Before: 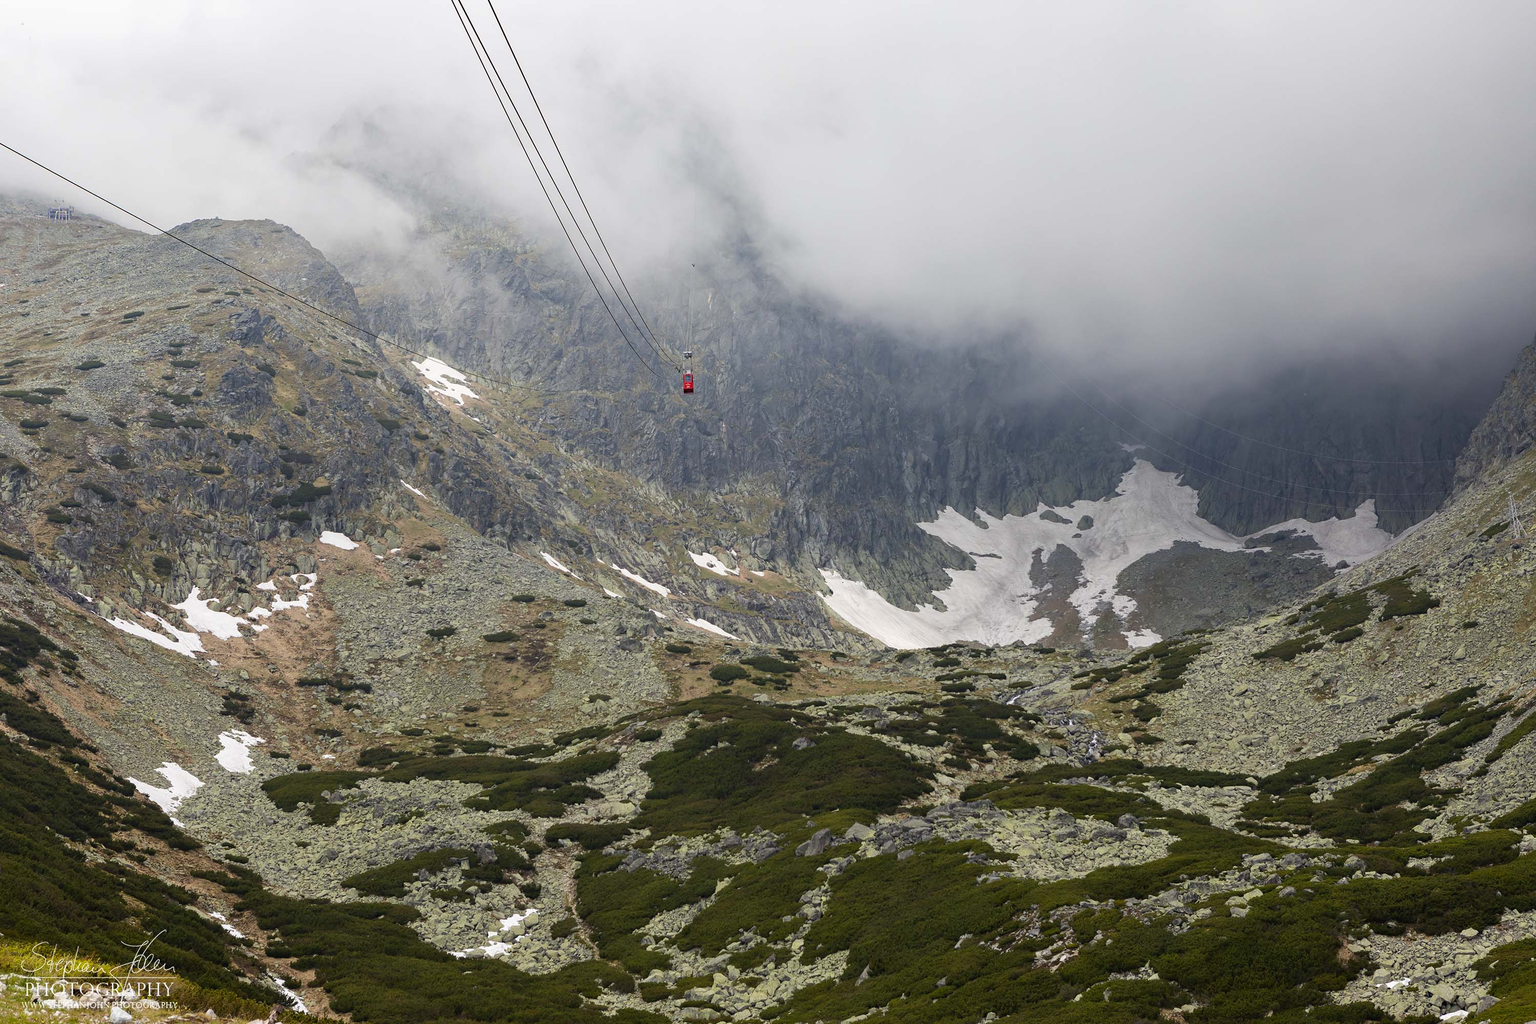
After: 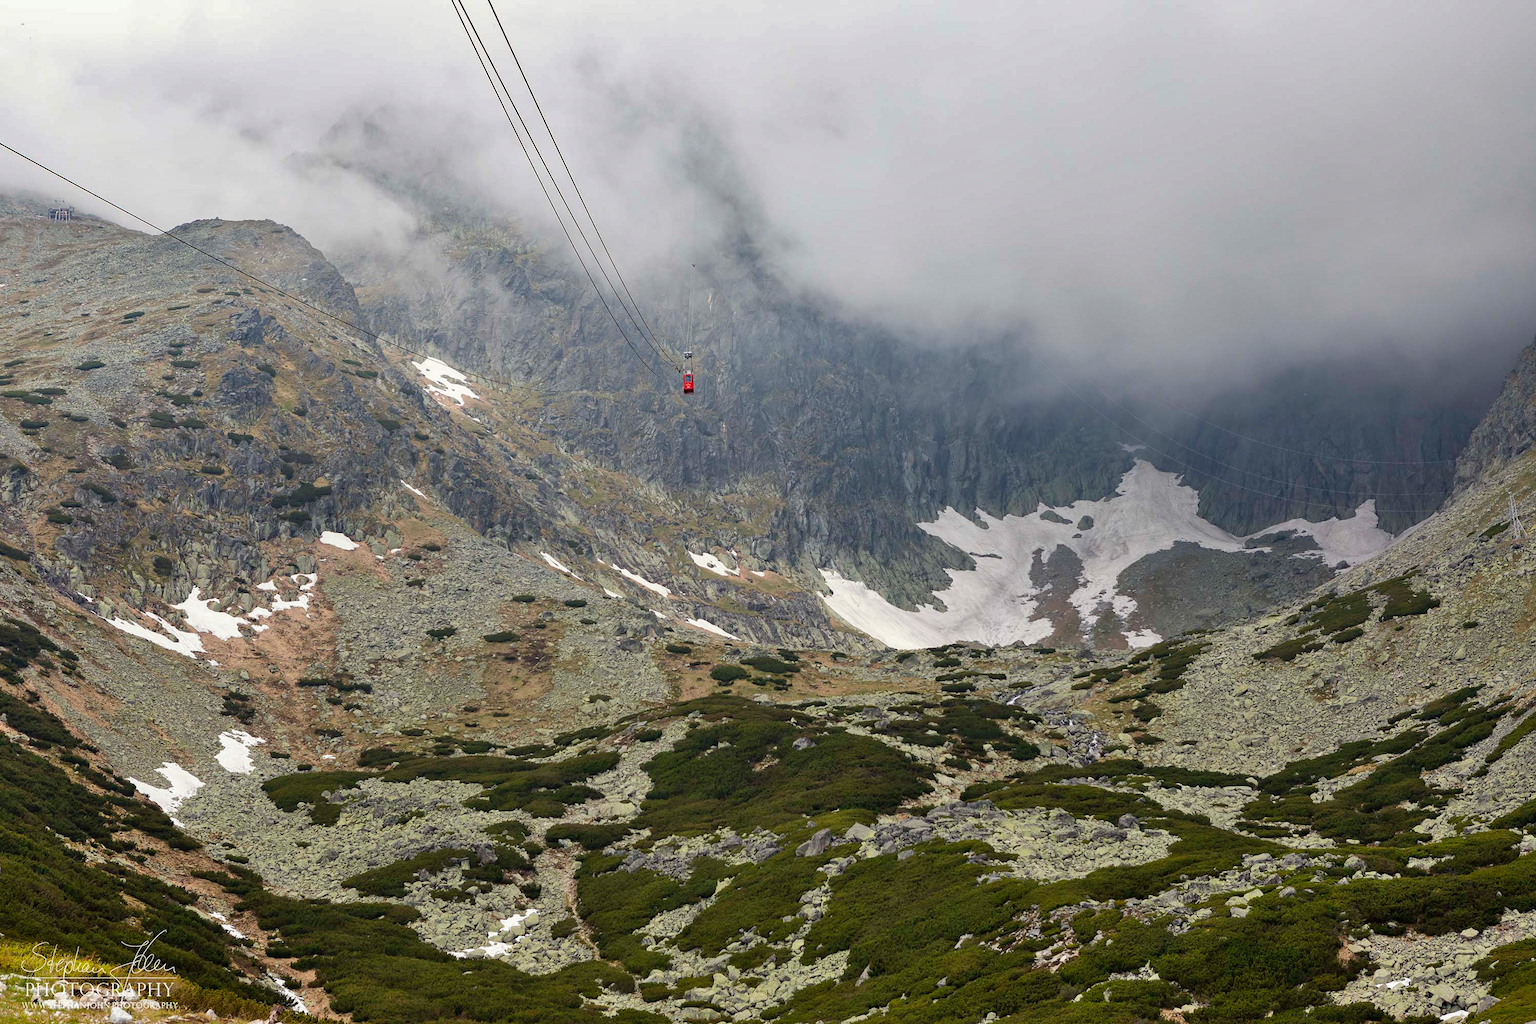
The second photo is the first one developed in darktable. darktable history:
split-toning: shadows › saturation 0.61, highlights › saturation 0.58, balance -28.74, compress 87.36%
shadows and highlights: low approximation 0.01, soften with gaussian
